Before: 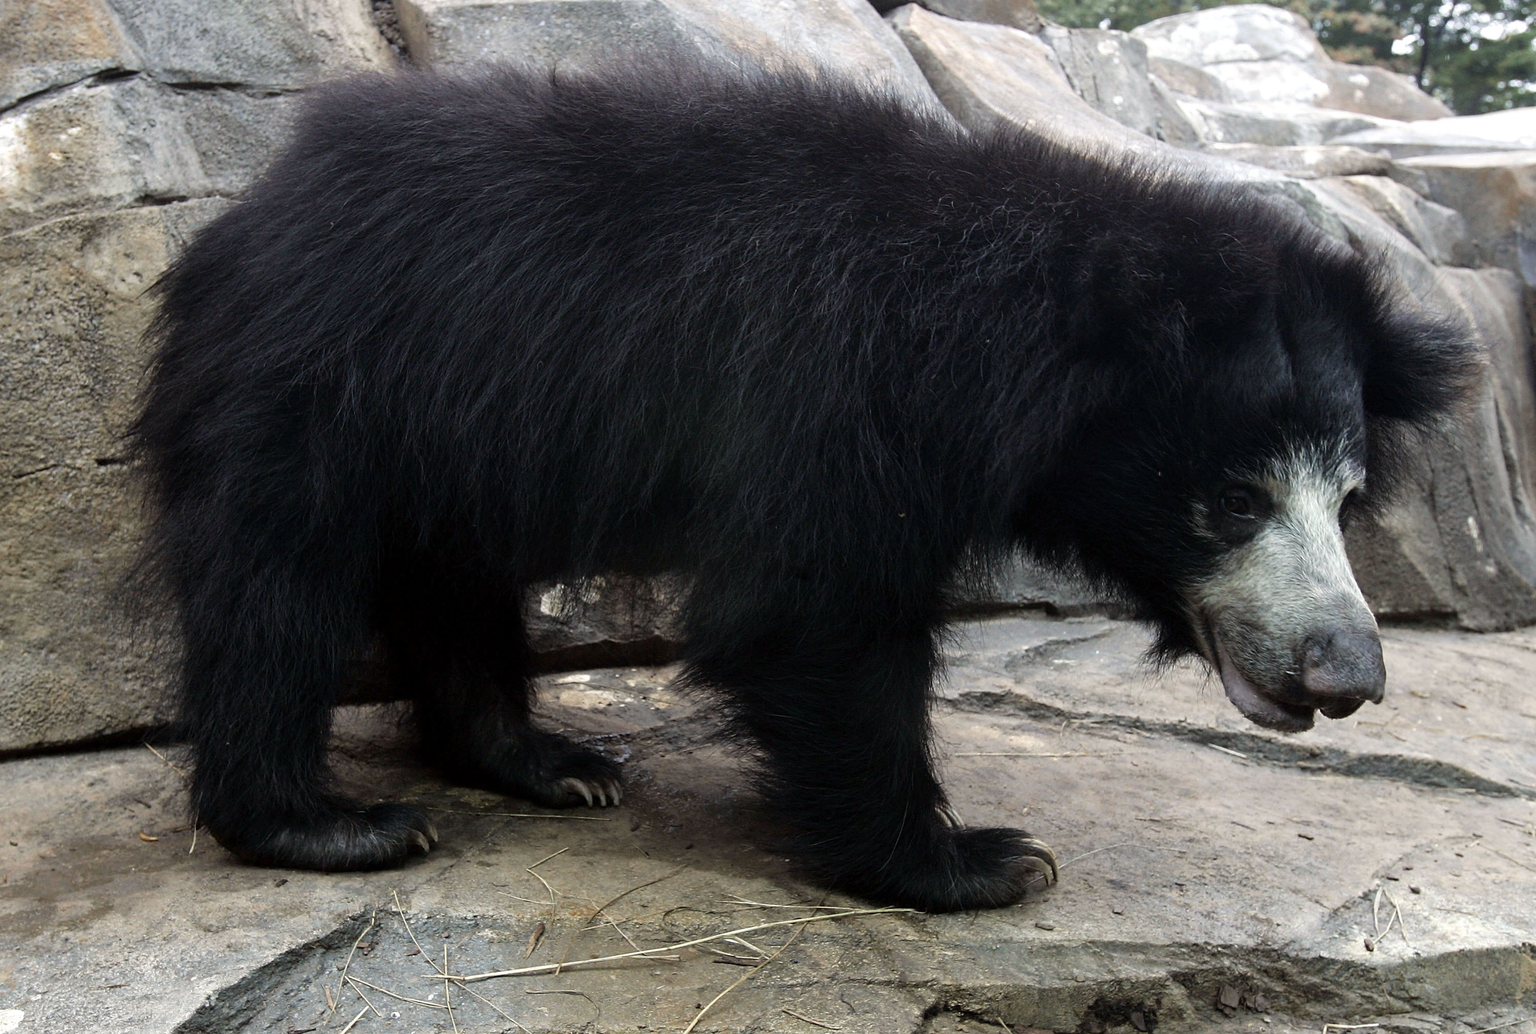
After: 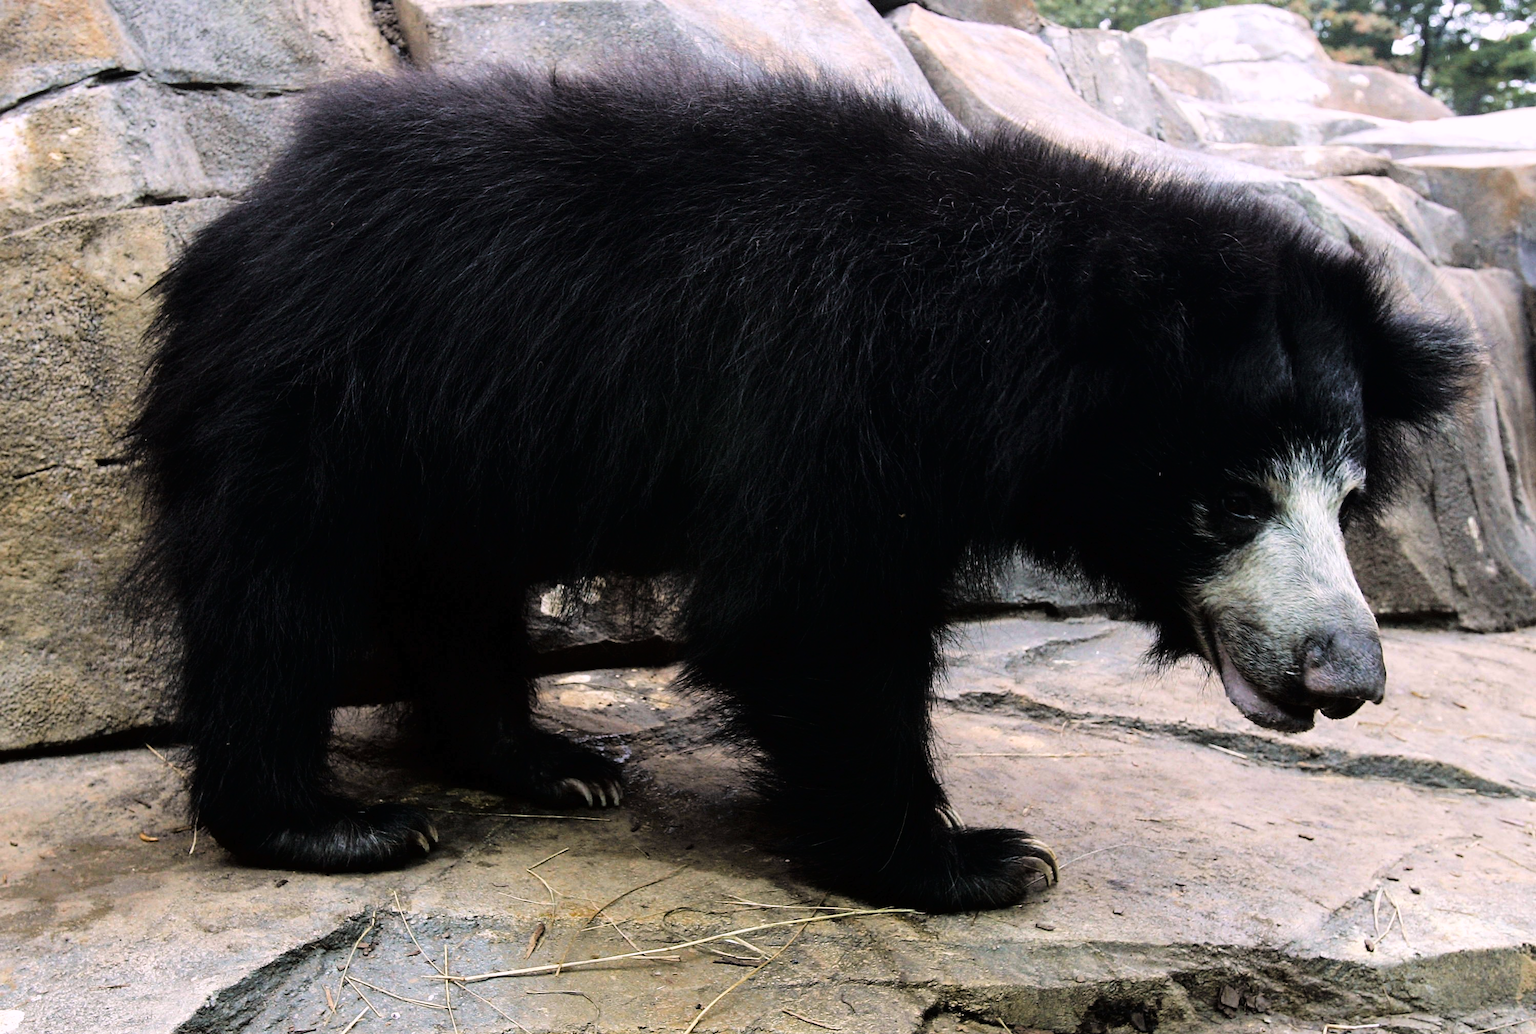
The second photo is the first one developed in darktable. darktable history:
tone curve: curves: ch0 [(0, 0) (0.003, 0.006) (0.011, 0.007) (0.025, 0.009) (0.044, 0.012) (0.069, 0.021) (0.1, 0.036) (0.136, 0.056) (0.177, 0.105) (0.224, 0.165) (0.277, 0.251) (0.335, 0.344) (0.399, 0.439) (0.468, 0.532) (0.543, 0.628) (0.623, 0.718) (0.709, 0.797) (0.801, 0.874) (0.898, 0.943) (1, 1)], color space Lab, linked channels, preserve colors none
color balance rgb: highlights gain › chroma 1.496%, highlights gain › hue 308.93°, perceptual saturation grading › global saturation 25.594%, global vibrance 20%
